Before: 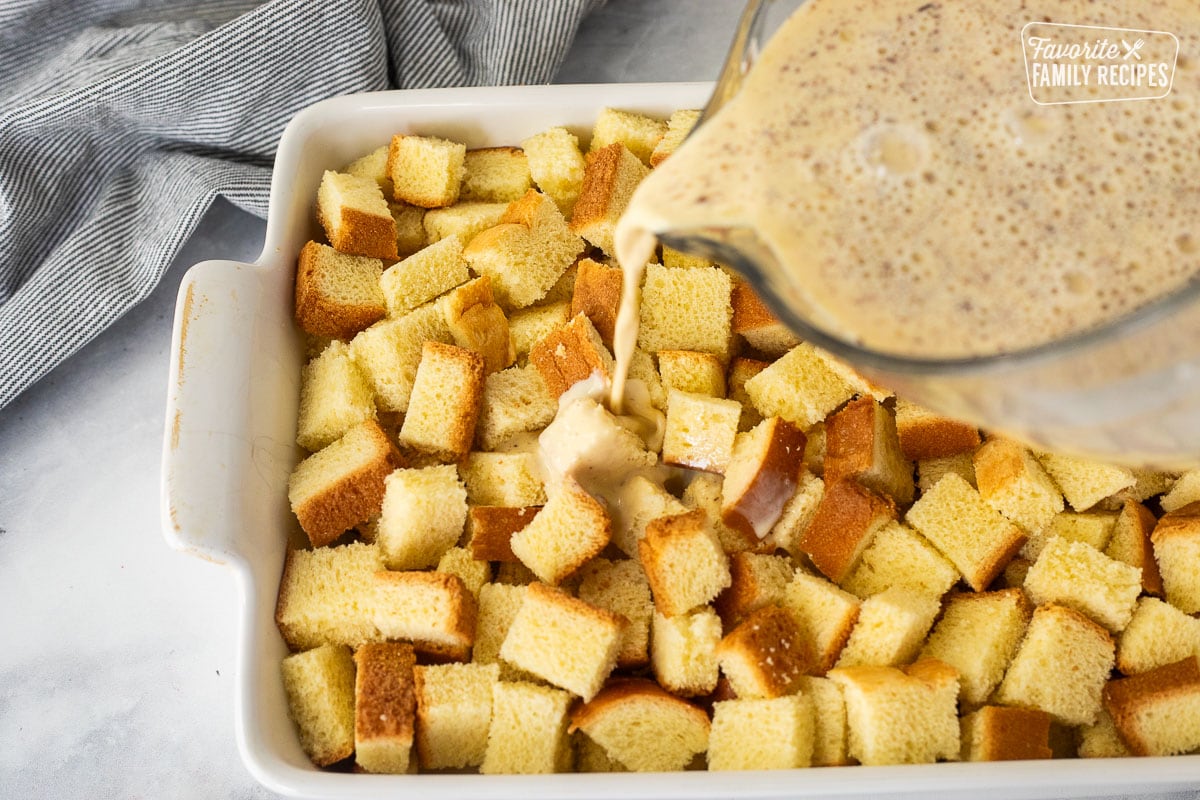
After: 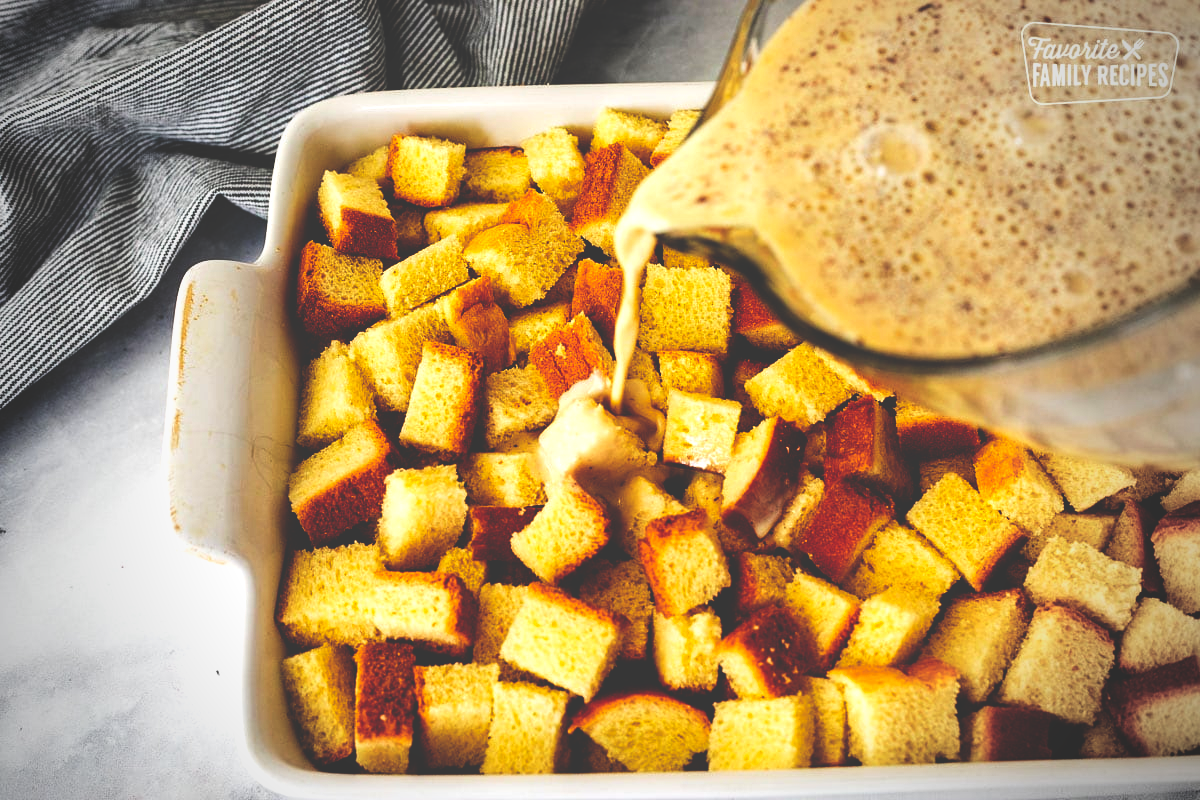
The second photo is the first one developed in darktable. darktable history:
vignetting: fall-off start 67.05%, width/height ratio 1.015
base curve: curves: ch0 [(0, 0.036) (0.083, 0.04) (0.804, 1)], preserve colors none
